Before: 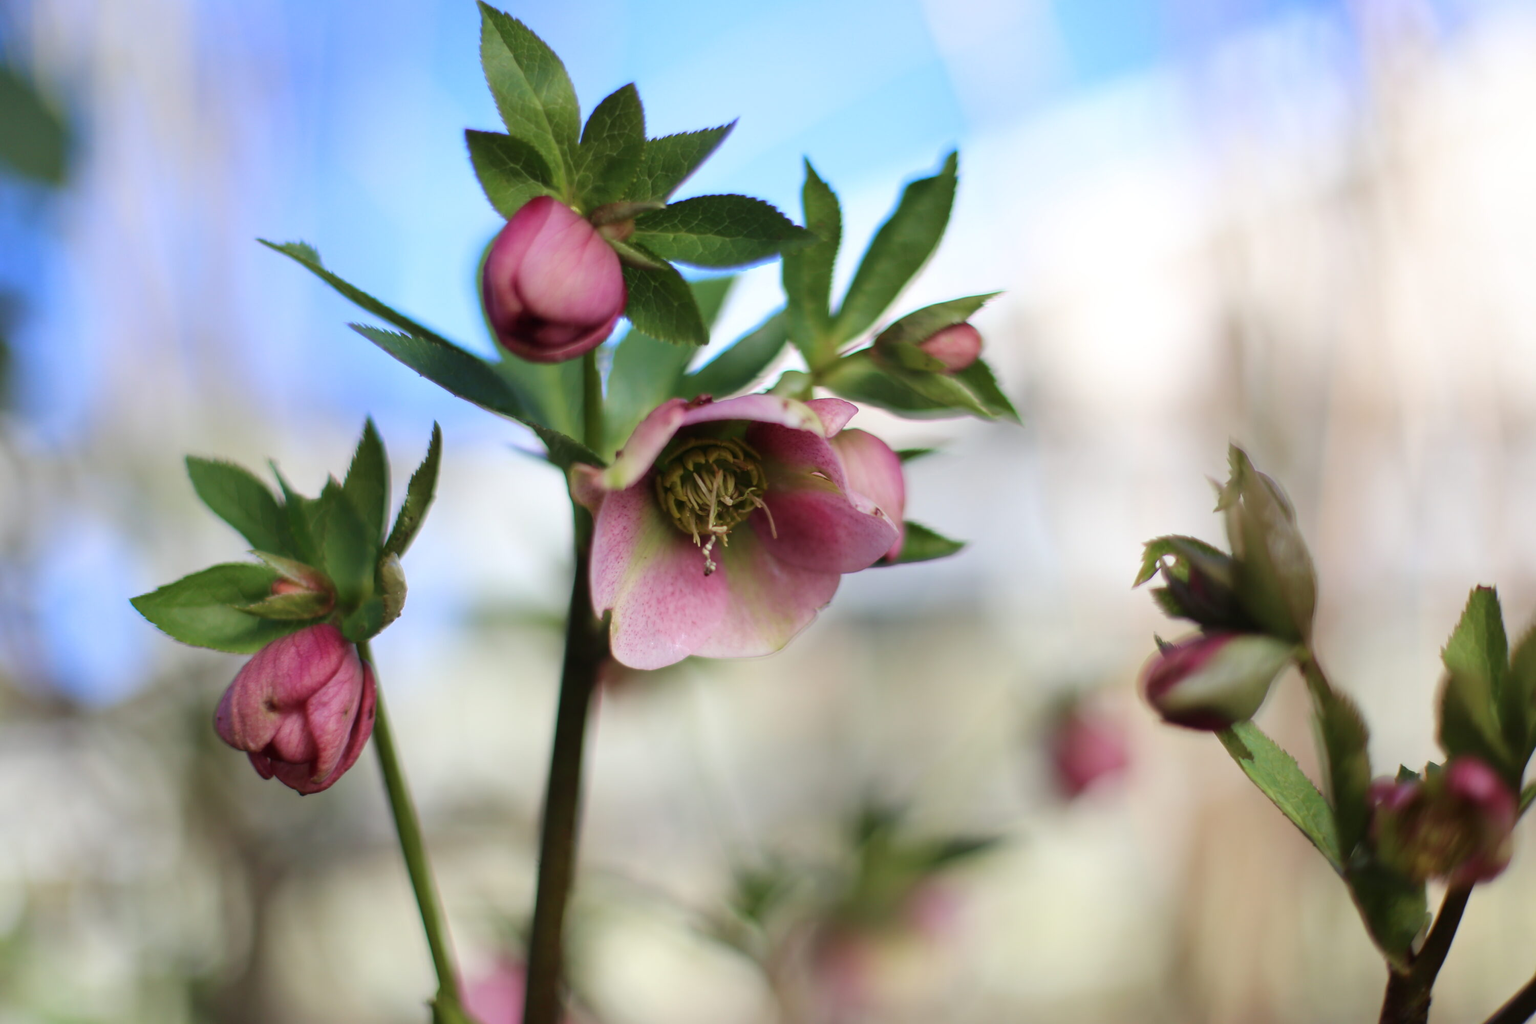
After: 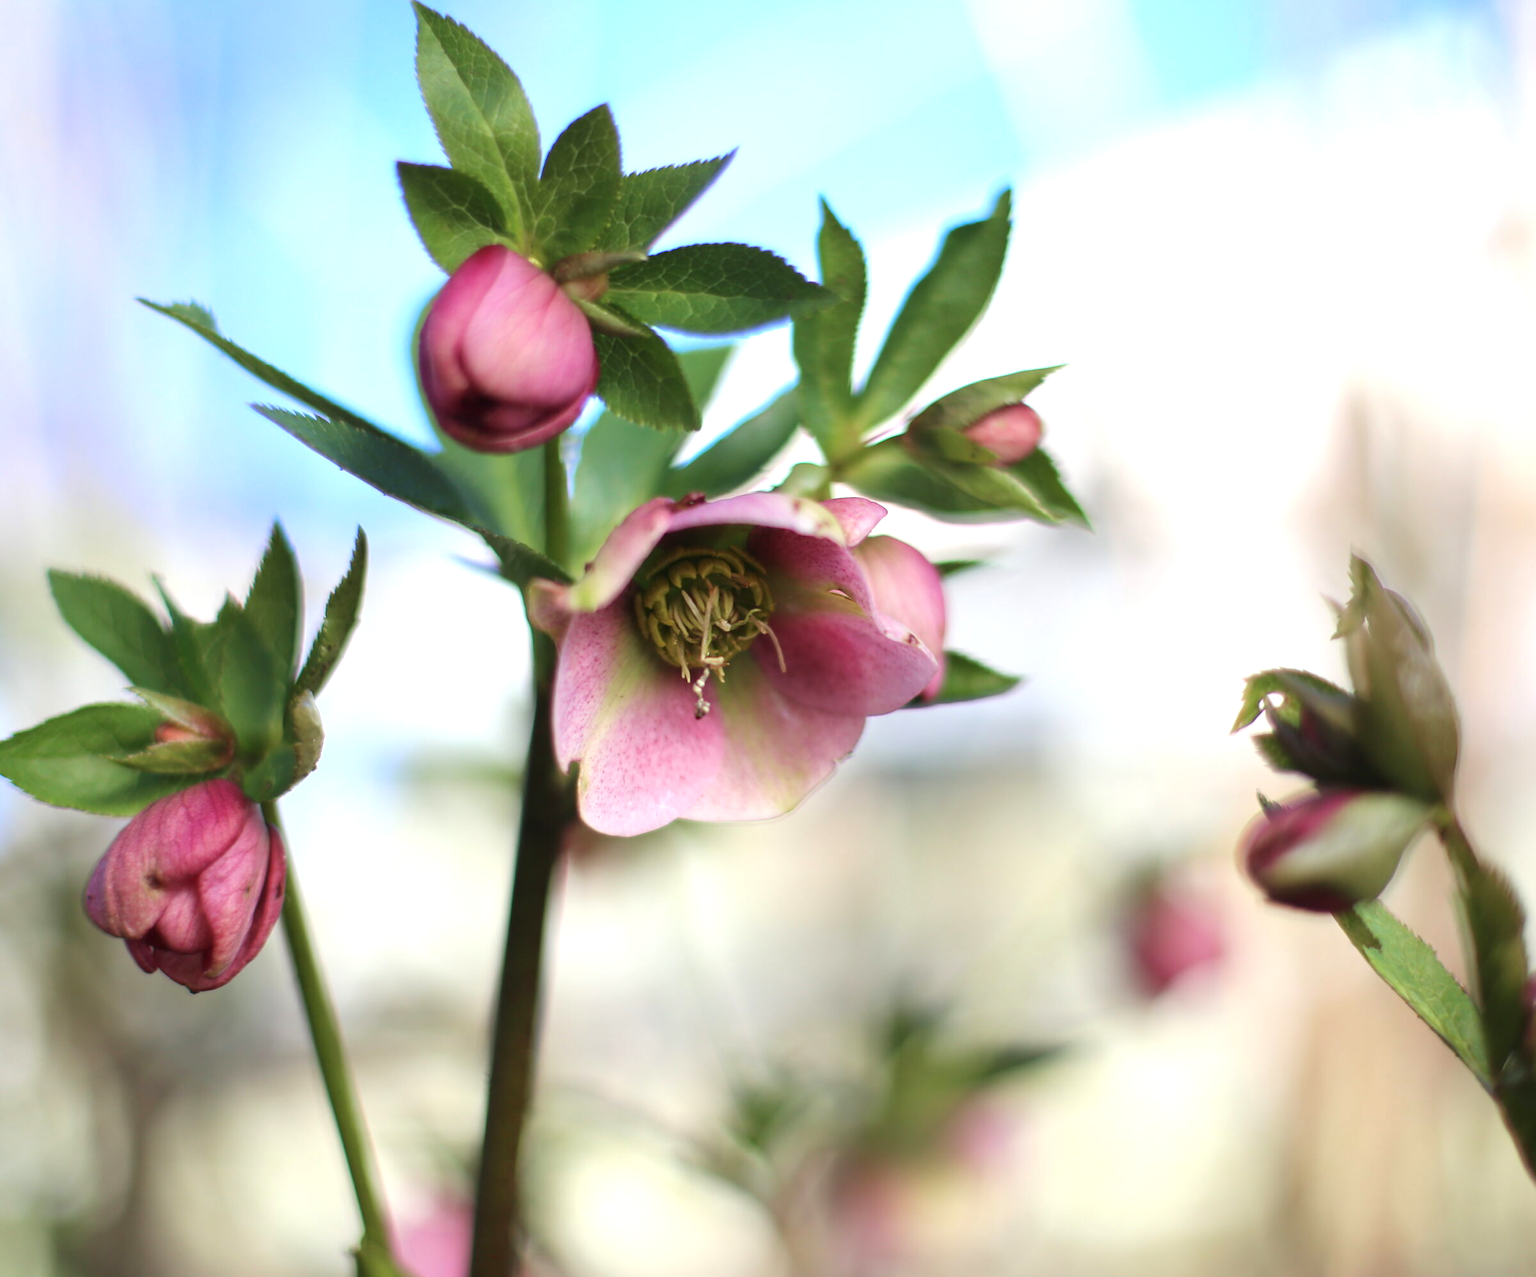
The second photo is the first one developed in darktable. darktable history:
crop and rotate: left 9.605%, right 10.264%
exposure: black level correction 0, exposure 0.592 EV, compensate exposure bias true, compensate highlight preservation false
